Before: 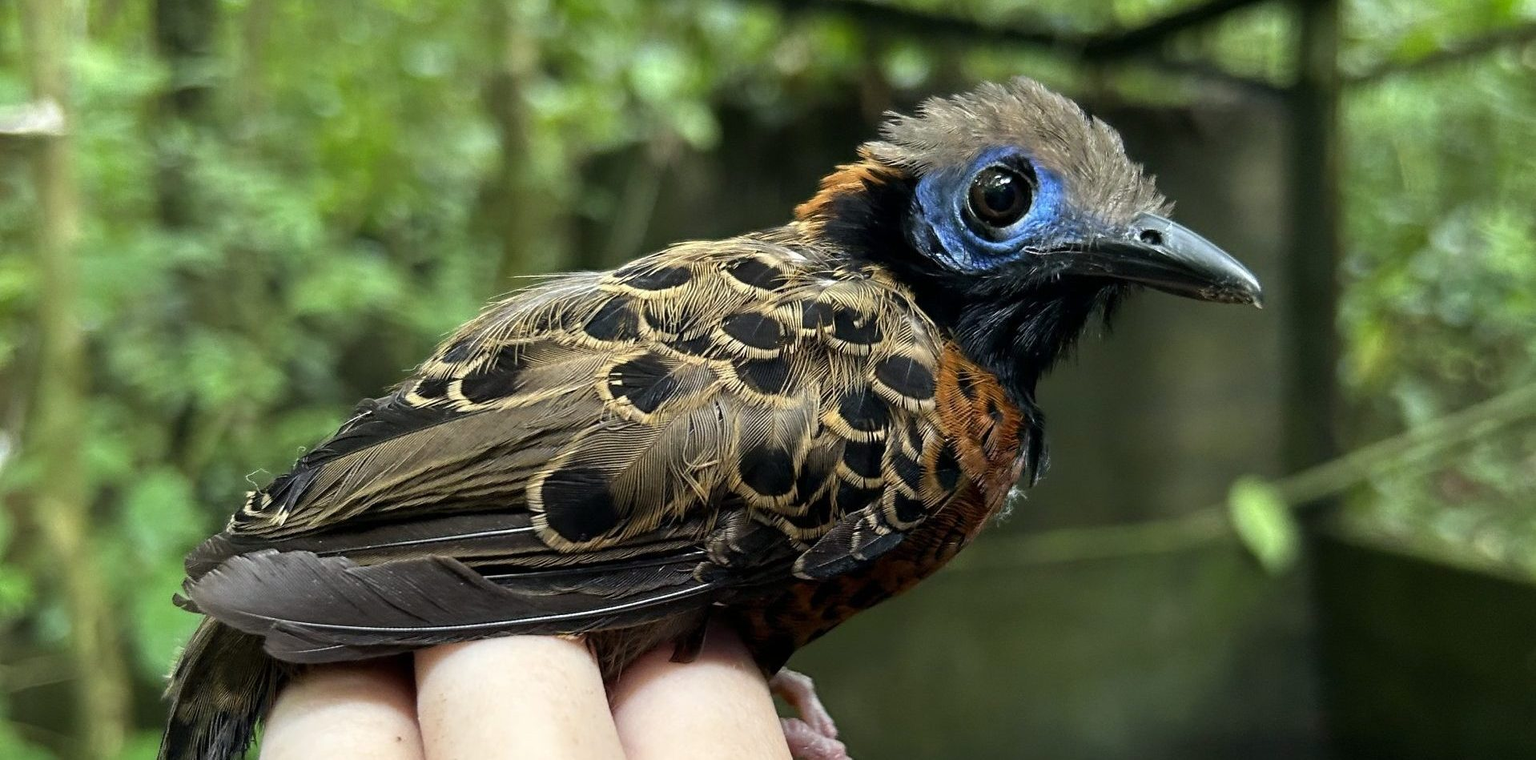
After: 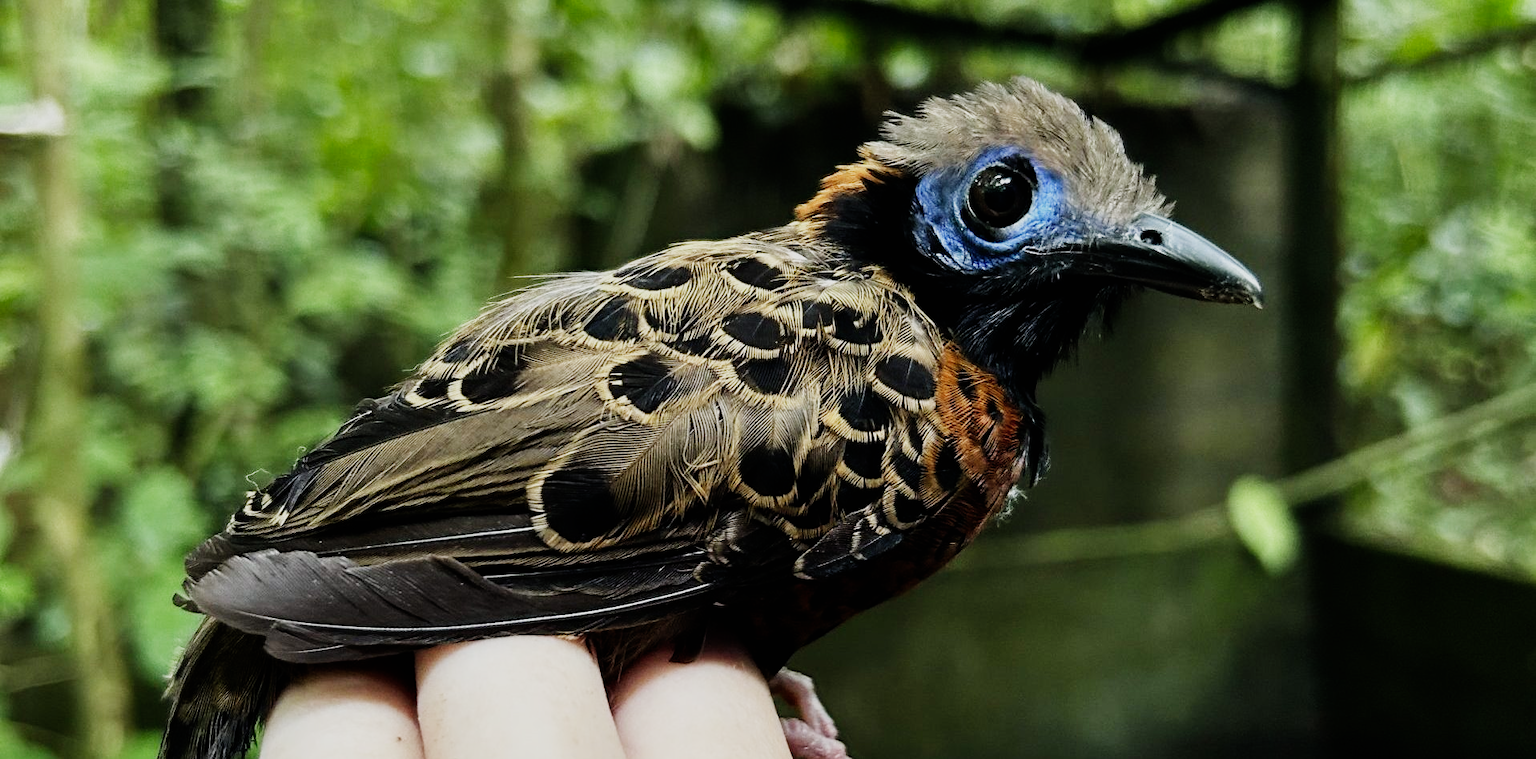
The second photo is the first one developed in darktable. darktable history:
sigmoid: contrast 1.69, skew -0.23, preserve hue 0%, red attenuation 0.1, red rotation 0.035, green attenuation 0.1, green rotation -0.017, blue attenuation 0.15, blue rotation -0.052, base primaries Rec2020
shadows and highlights: radius 125.46, shadows 30.51, highlights -30.51, low approximation 0.01, soften with gaussian
white balance: emerald 1
